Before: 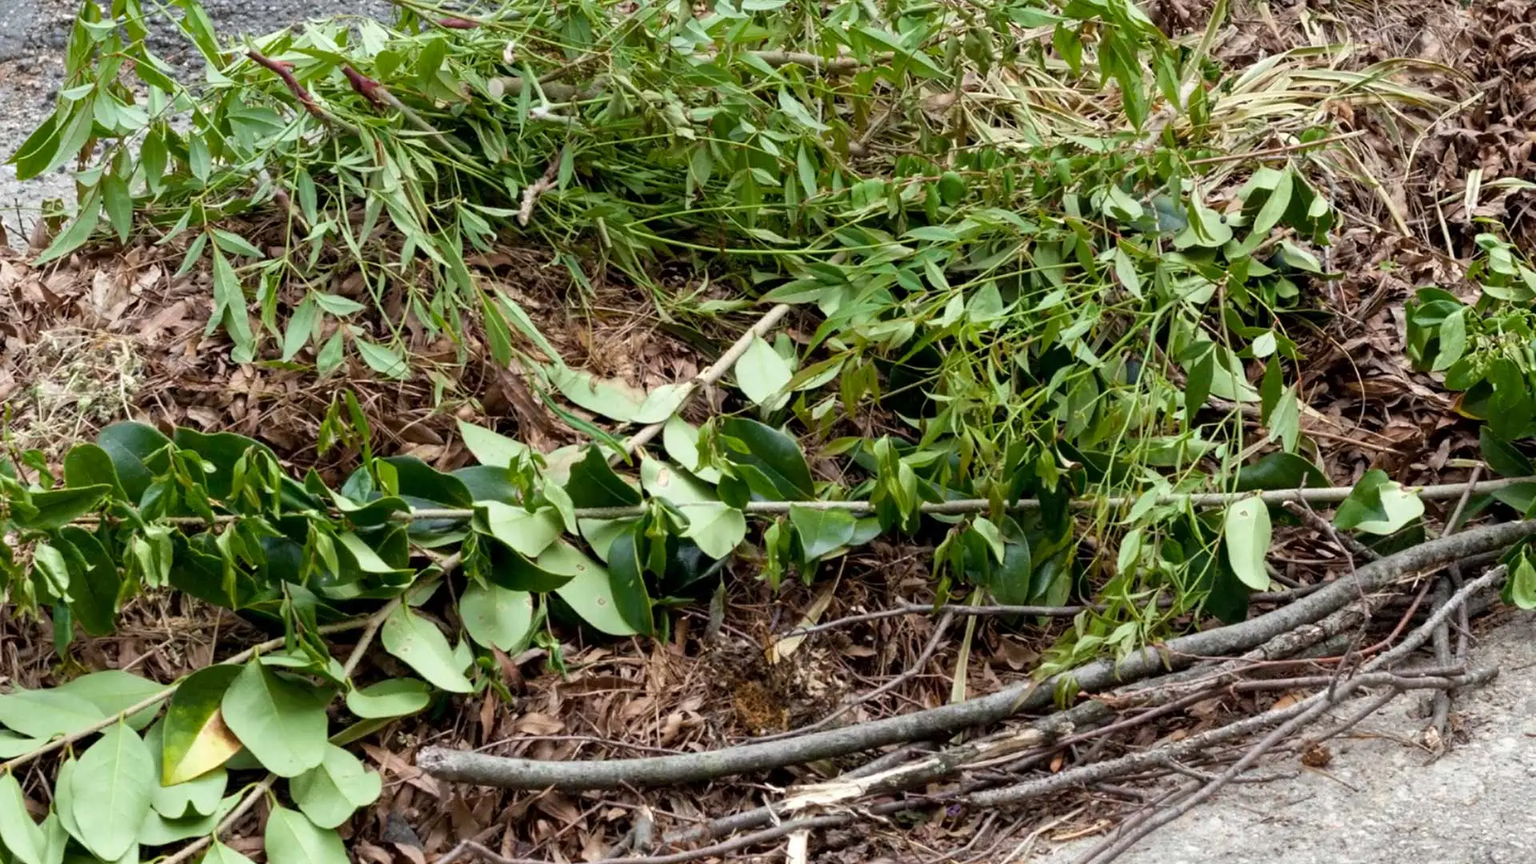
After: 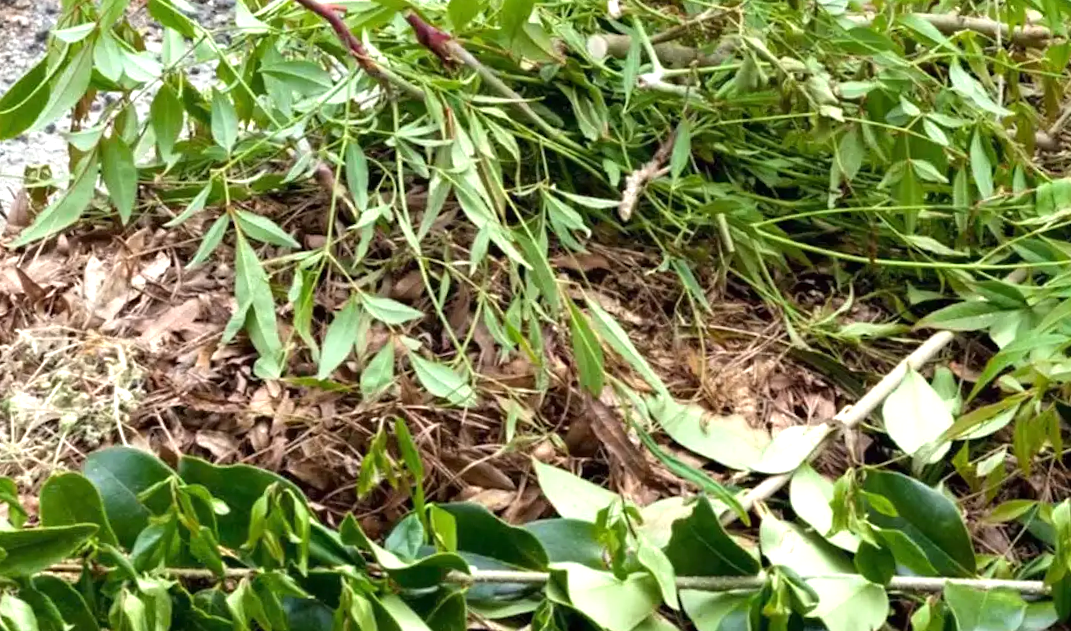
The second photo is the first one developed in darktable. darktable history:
crop and rotate: left 3.047%, top 7.509%, right 42.236%, bottom 37.598%
rotate and perspective: rotation 2.17°, automatic cropping off
exposure: black level correction 0, exposure 0.68 EV, compensate exposure bias true, compensate highlight preservation false
